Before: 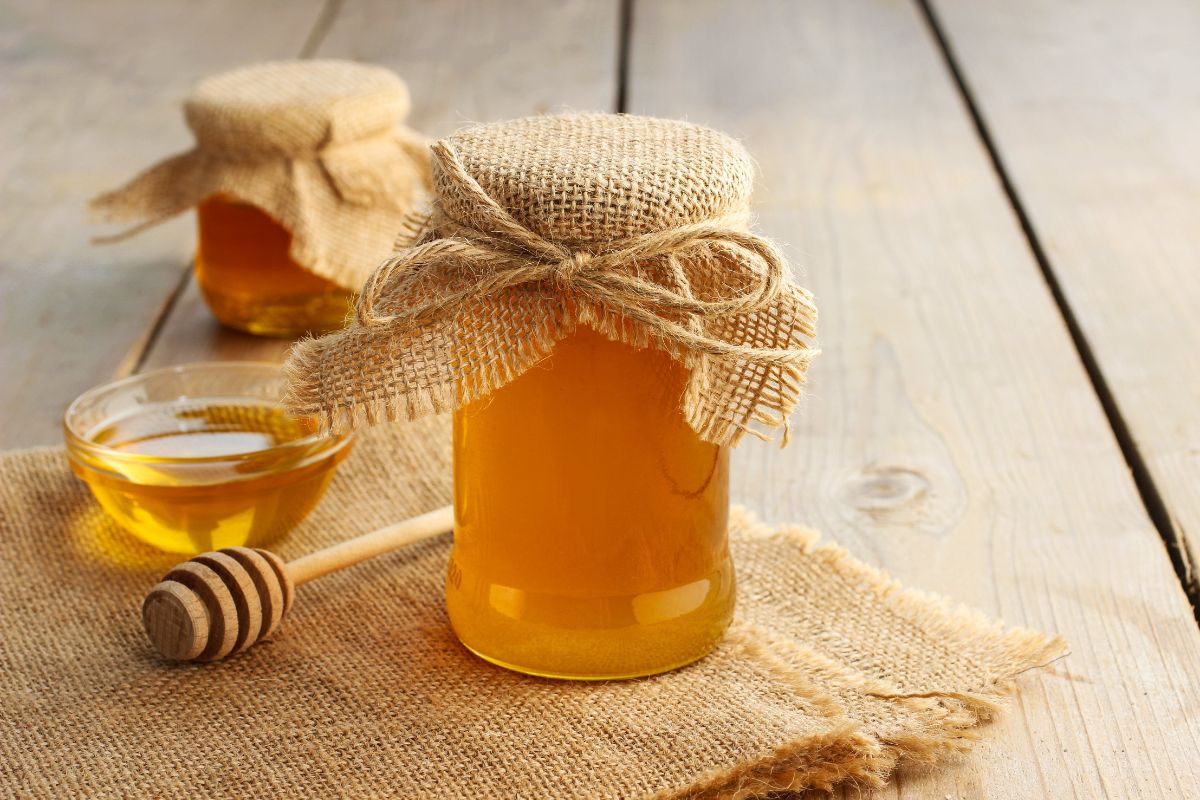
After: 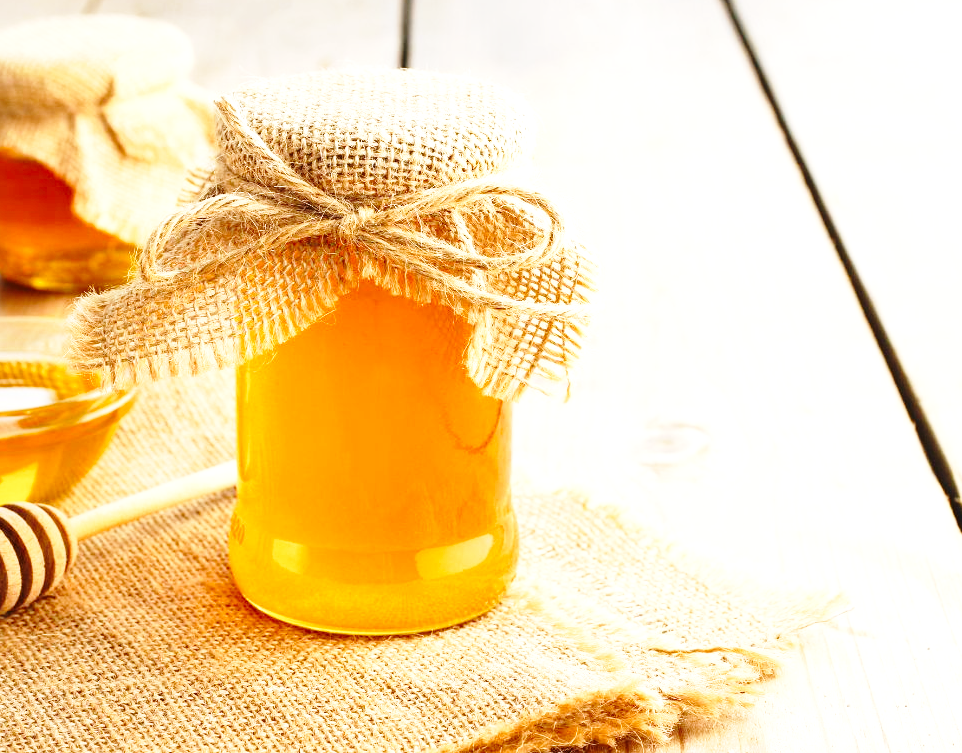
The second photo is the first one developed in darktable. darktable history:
crop and rotate: left 18.114%, top 5.854%, right 1.672%
base curve: curves: ch0 [(0, 0) (0.028, 0.03) (0.121, 0.232) (0.46, 0.748) (0.859, 0.968) (1, 1)], preserve colors none
exposure: exposure 0.669 EV, compensate highlight preservation false
